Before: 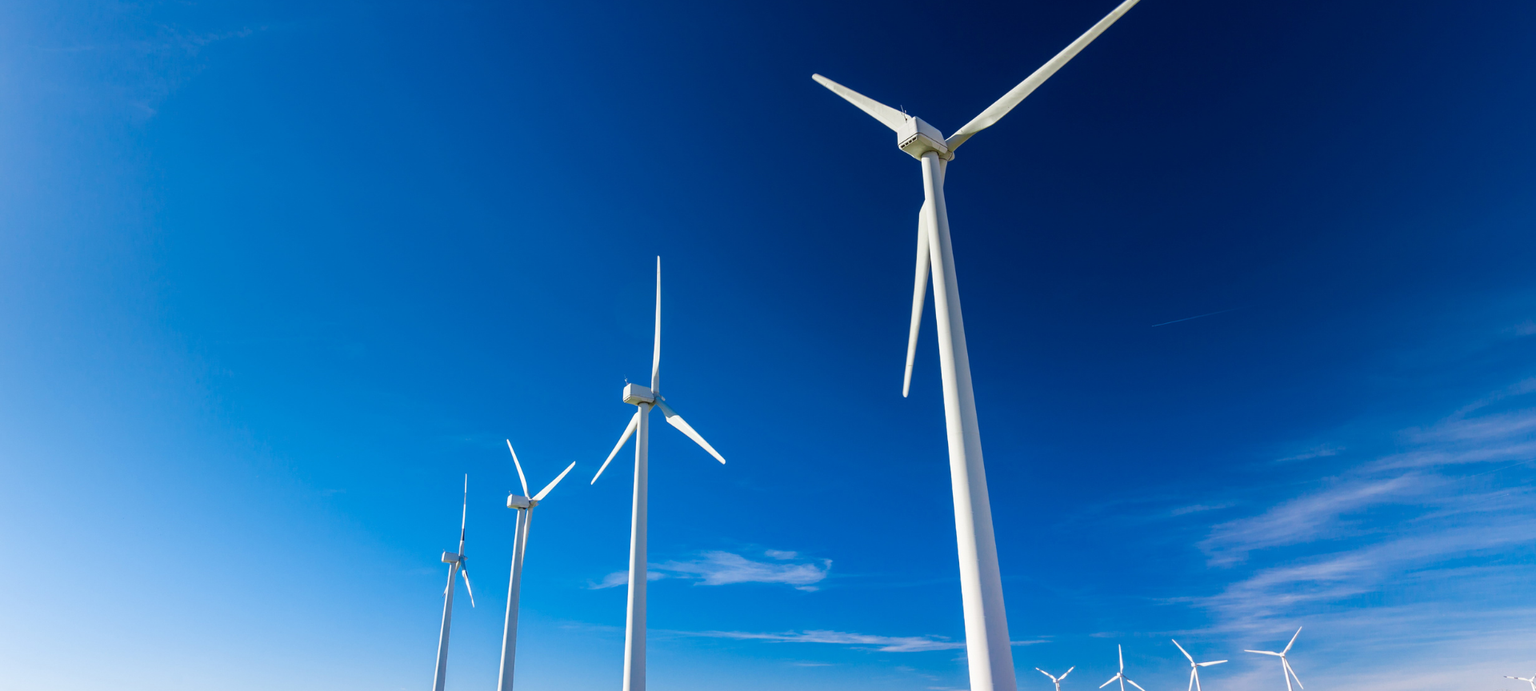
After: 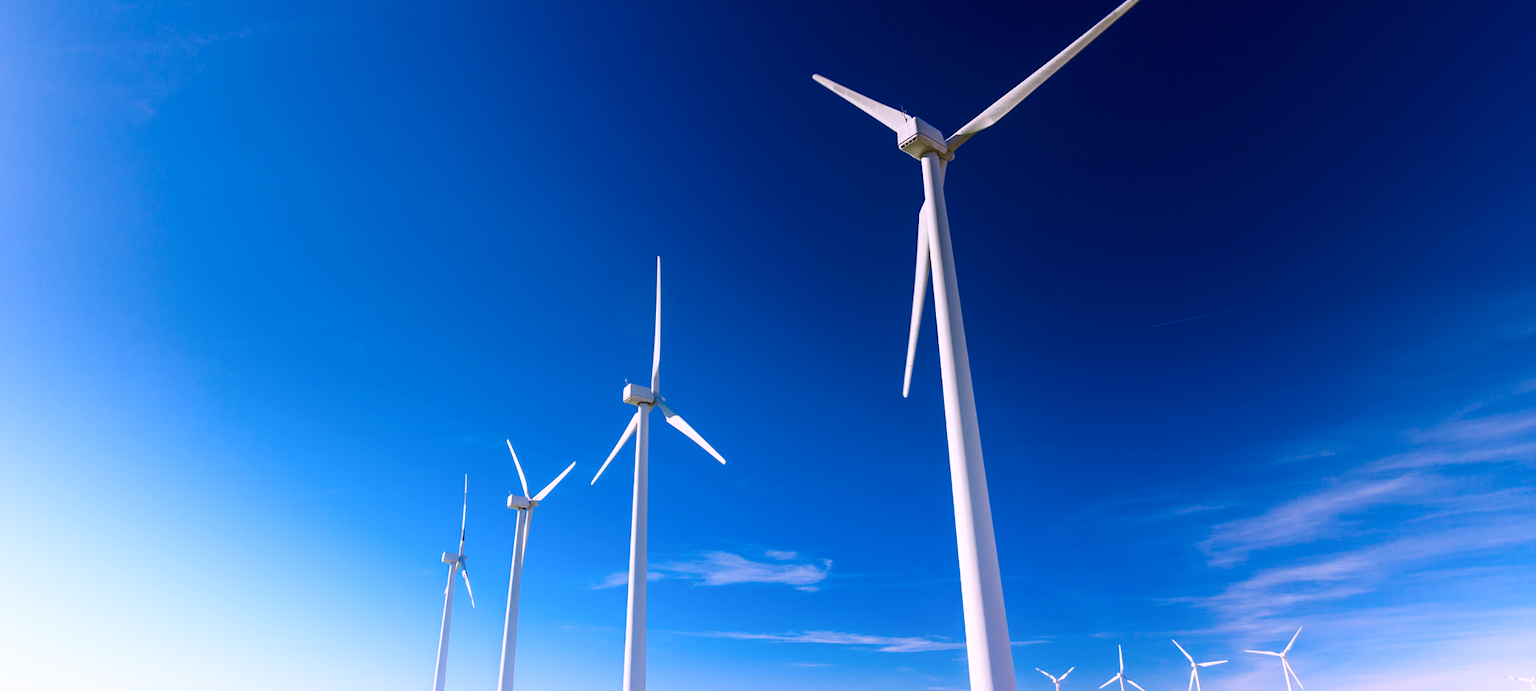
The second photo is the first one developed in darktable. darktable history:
white balance: red 1.066, blue 1.119
shadows and highlights: shadows -54.3, highlights 86.09, soften with gaussian
